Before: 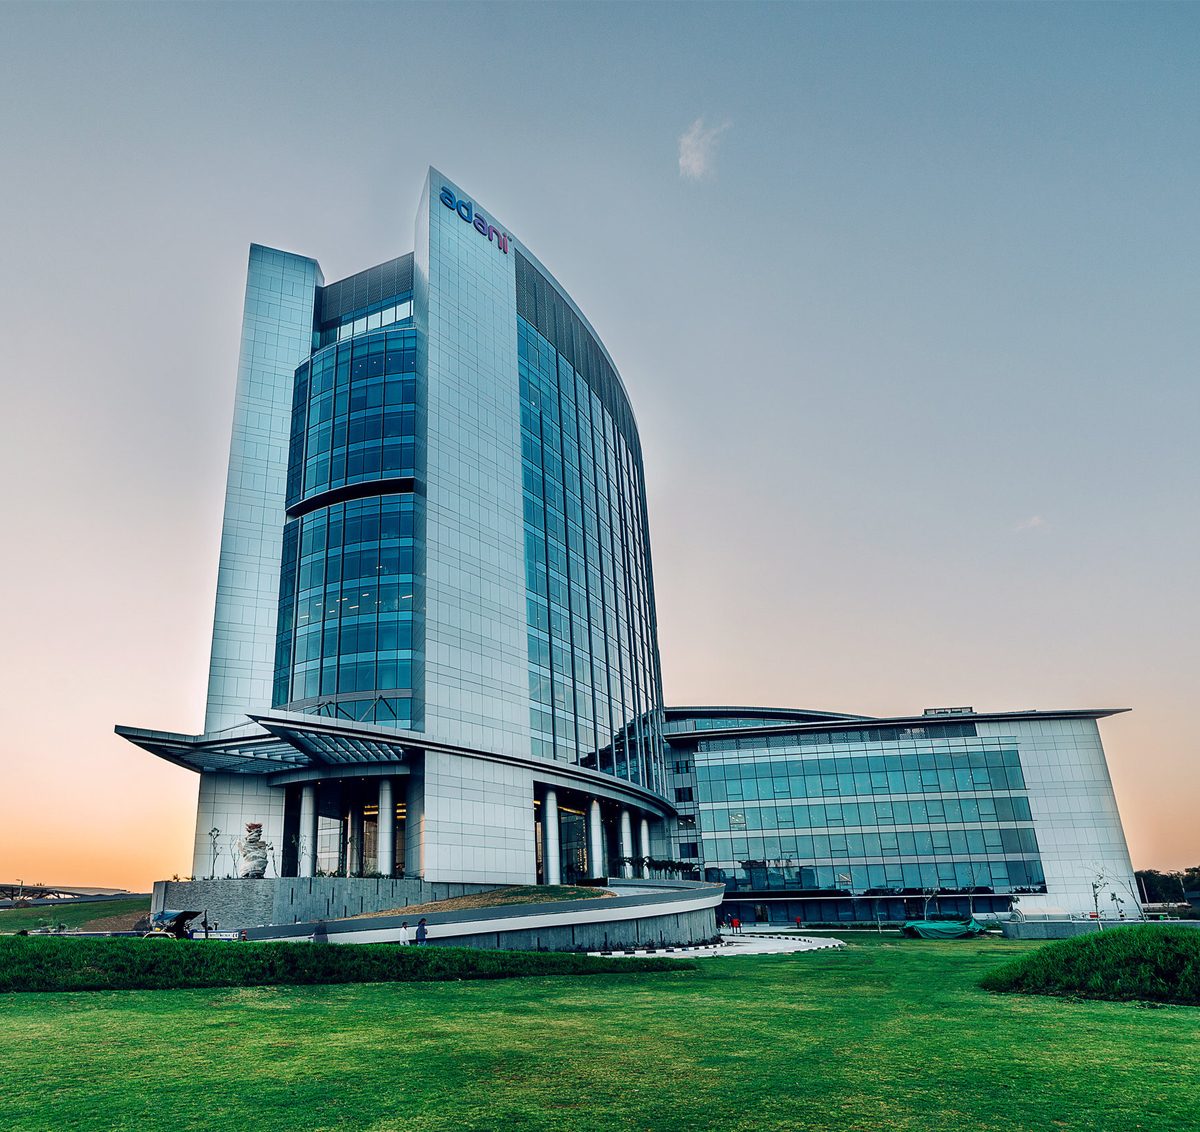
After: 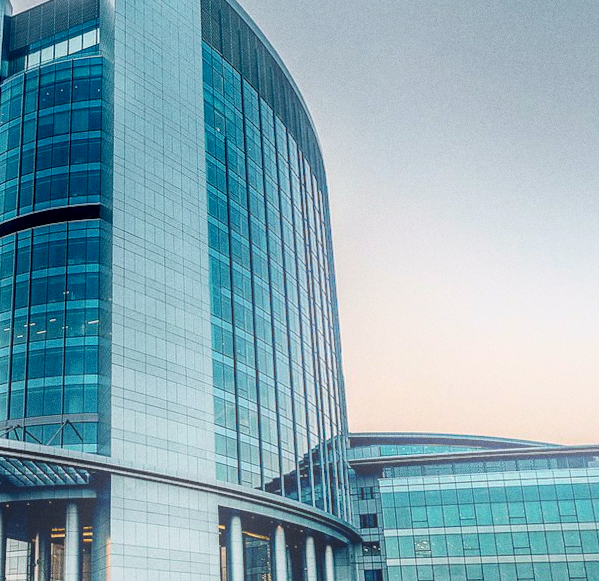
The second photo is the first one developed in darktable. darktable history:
color correction: highlights a* 0.207, highlights b* 2.7, shadows a* -0.874, shadows b* -4.78
color zones: curves: ch1 [(0.239, 0.552) (0.75, 0.5)]; ch2 [(0.25, 0.462) (0.749, 0.457)], mix 25.94%
grain: on, module defaults
bloom: on, module defaults
rotate and perspective: lens shift (horizontal) -0.055, automatic cropping off
local contrast: detail 130%
crop: left 25%, top 25%, right 25%, bottom 25%
